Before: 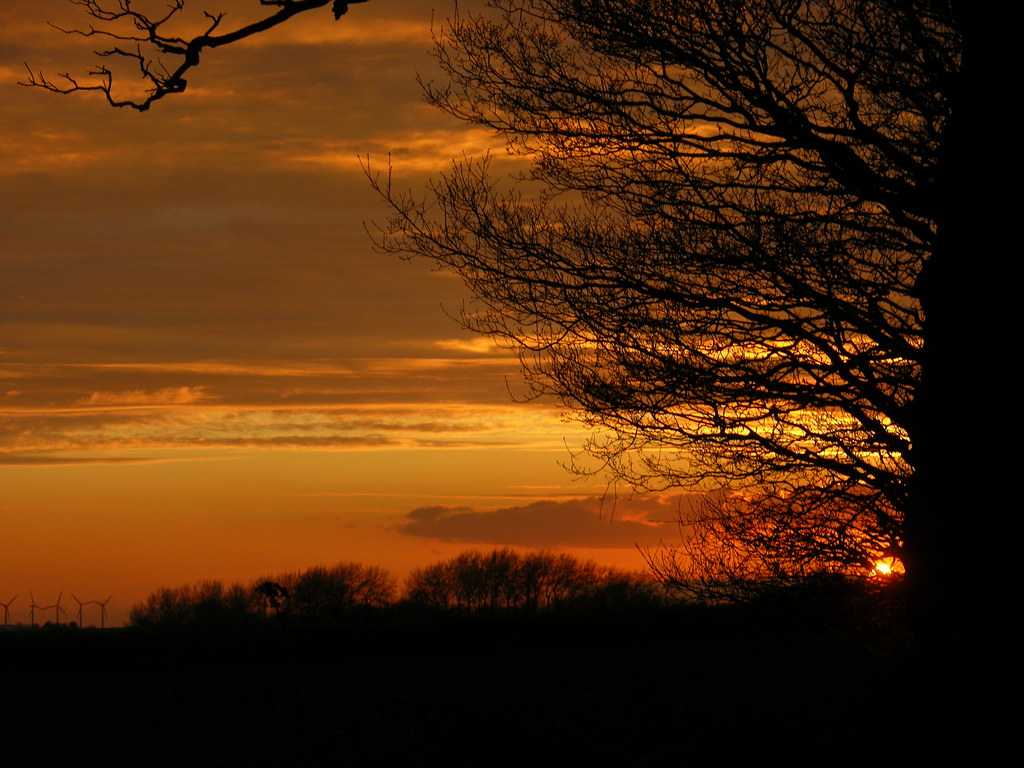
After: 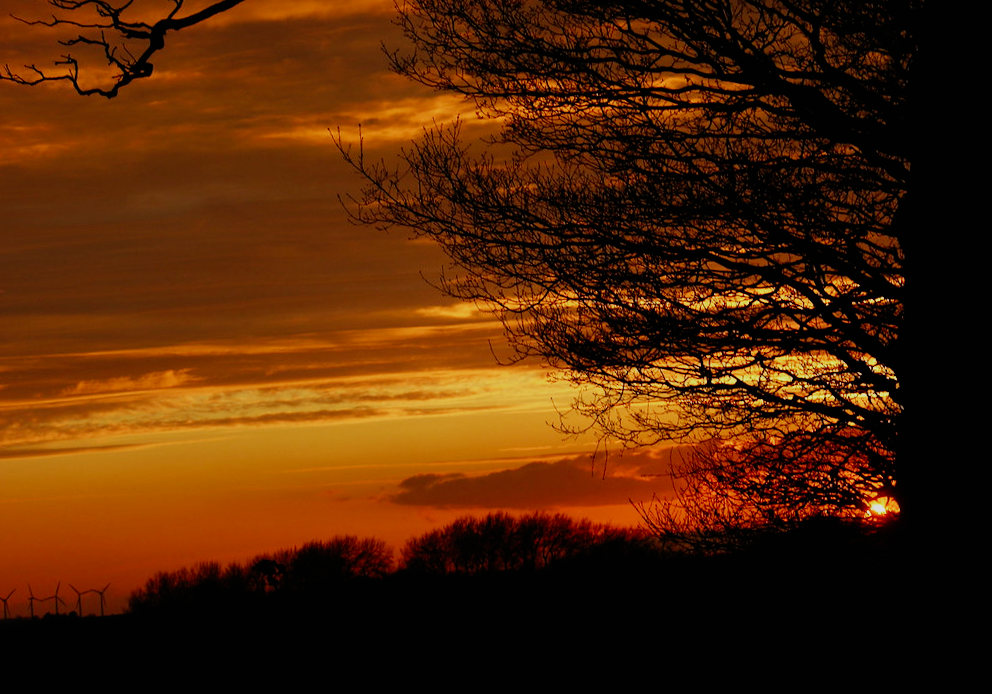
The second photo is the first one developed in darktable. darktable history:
sigmoid: contrast 1.6, skew -0.2, preserve hue 0%, red attenuation 0.1, red rotation 0.035, green attenuation 0.1, green rotation -0.017, blue attenuation 0.15, blue rotation -0.052, base primaries Rec2020
rotate and perspective: rotation -3.52°, crop left 0.036, crop right 0.964, crop top 0.081, crop bottom 0.919
